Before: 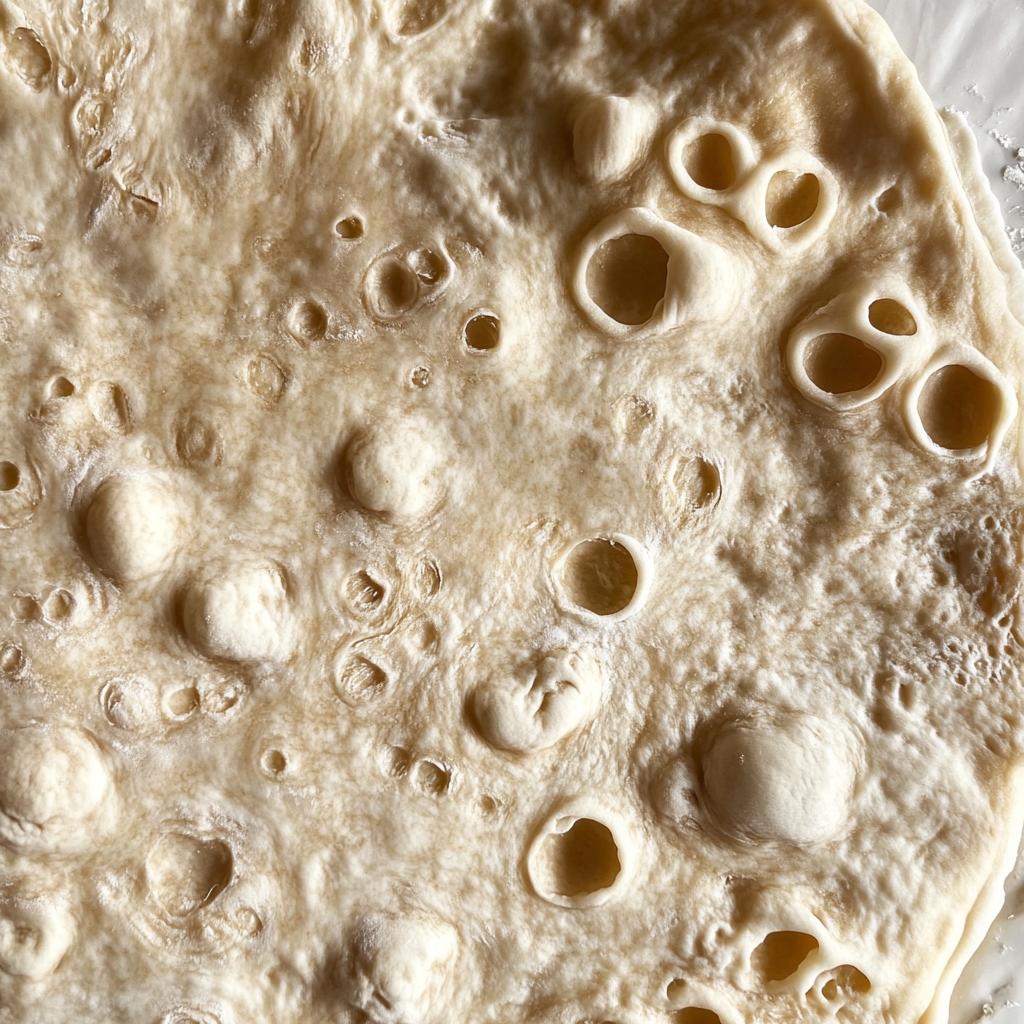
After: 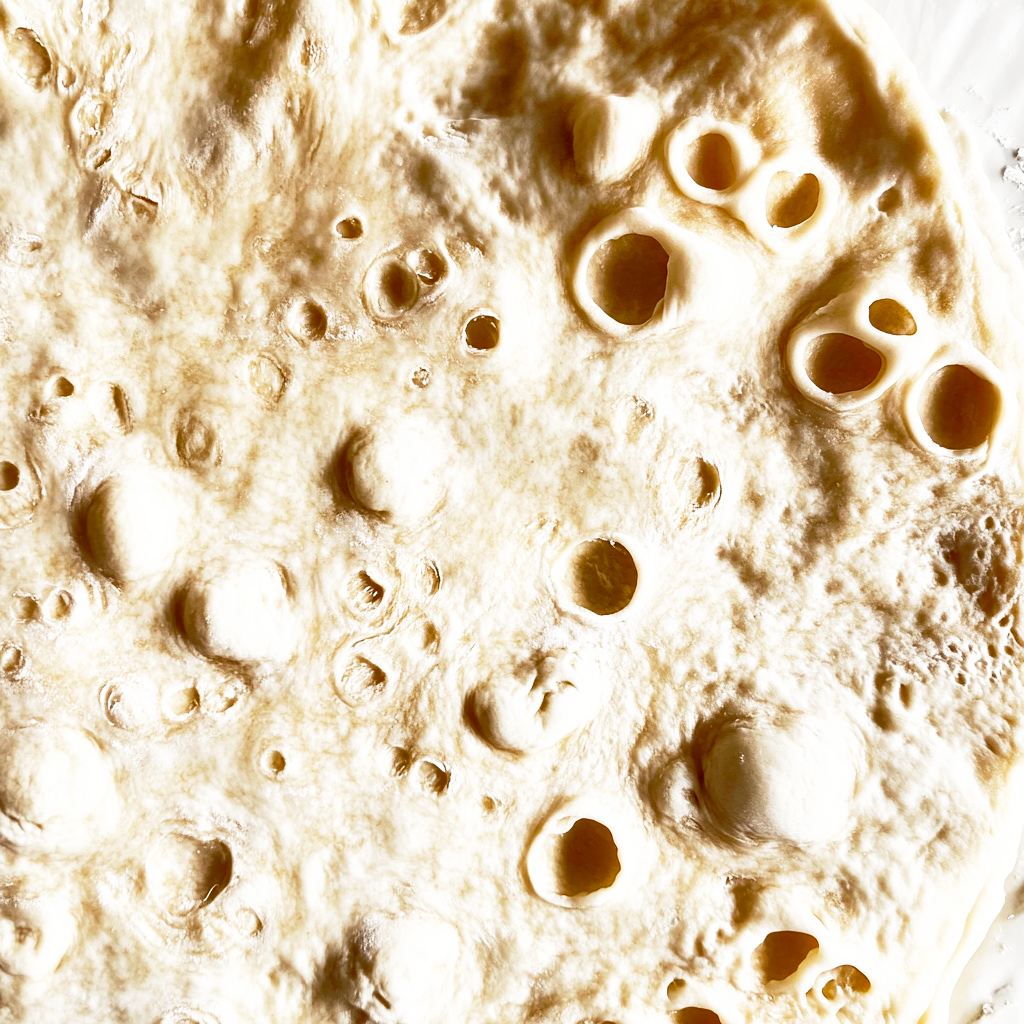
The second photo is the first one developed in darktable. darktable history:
base curve: curves: ch0 [(0, 0) (0.012, 0.01) (0.073, 0.168) (0.31, 0.711) (0.645, 0.957) (1, 1)], preserve colors none
shadows and highlights: shadows 35, highlights -35, soften with gaussian
